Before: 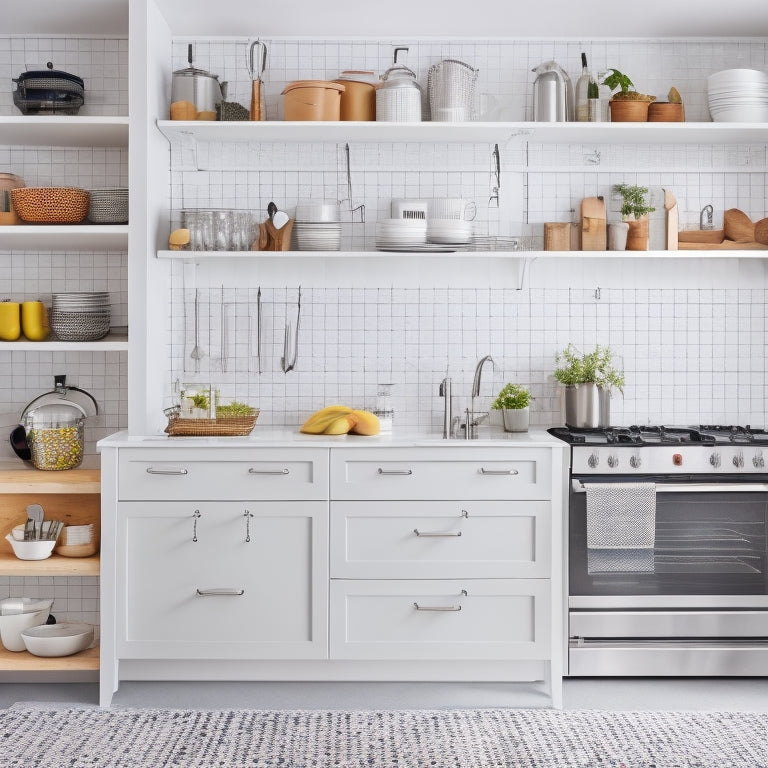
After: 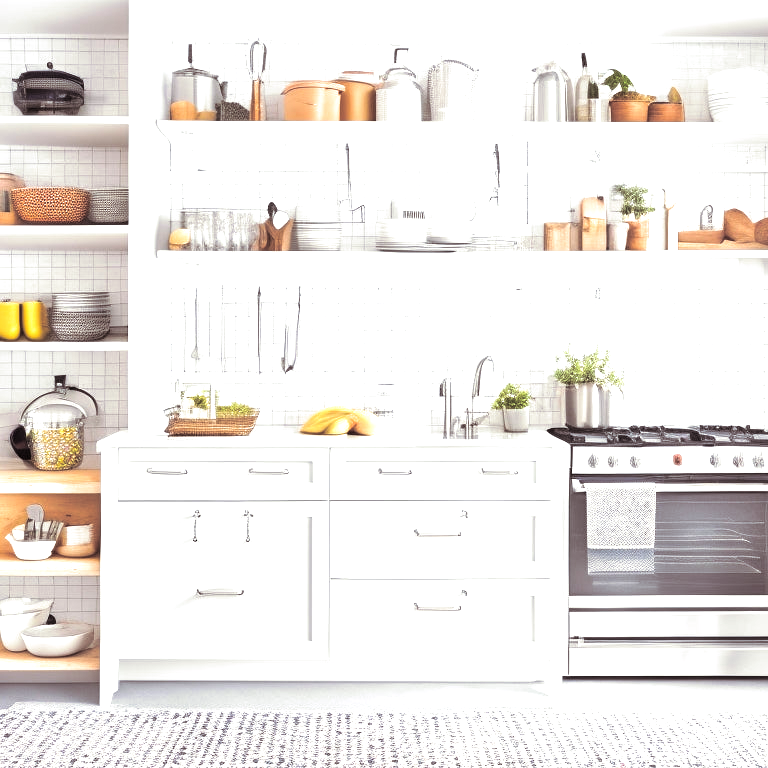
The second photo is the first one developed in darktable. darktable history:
split-toning: shadows › saturation 0.2
exposure: black level correction 0, exposure 1.1 EV, compensate highlight preservation false
